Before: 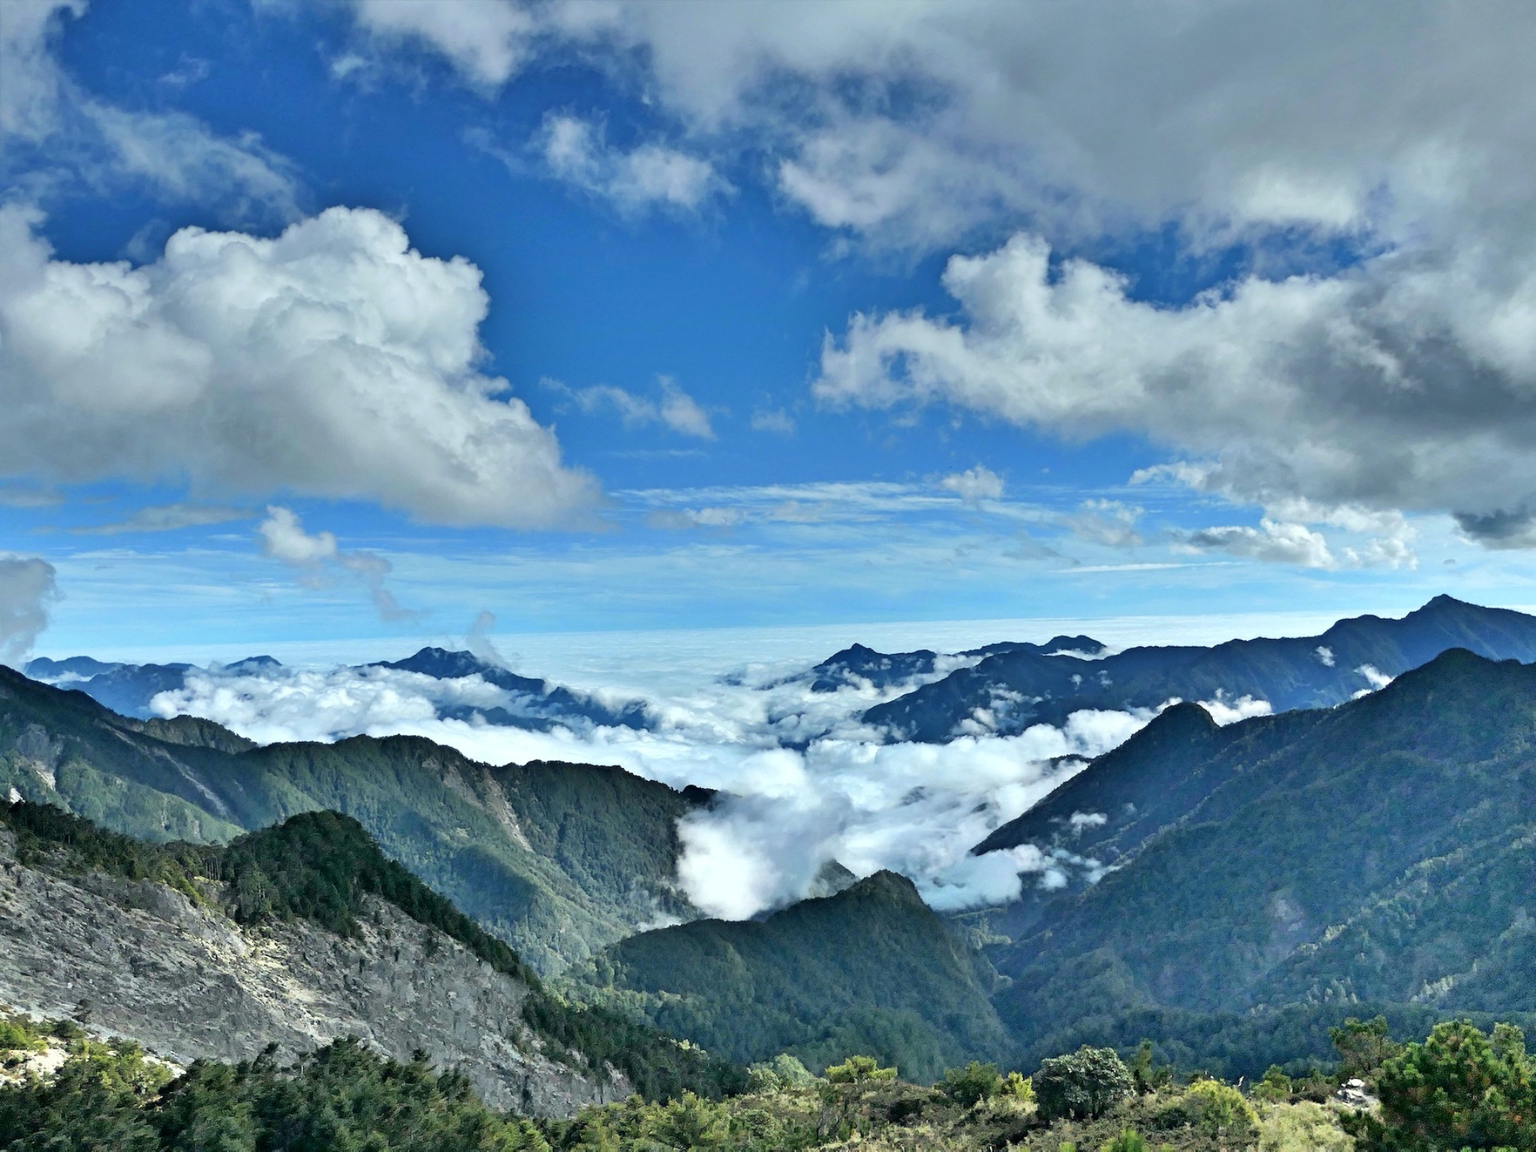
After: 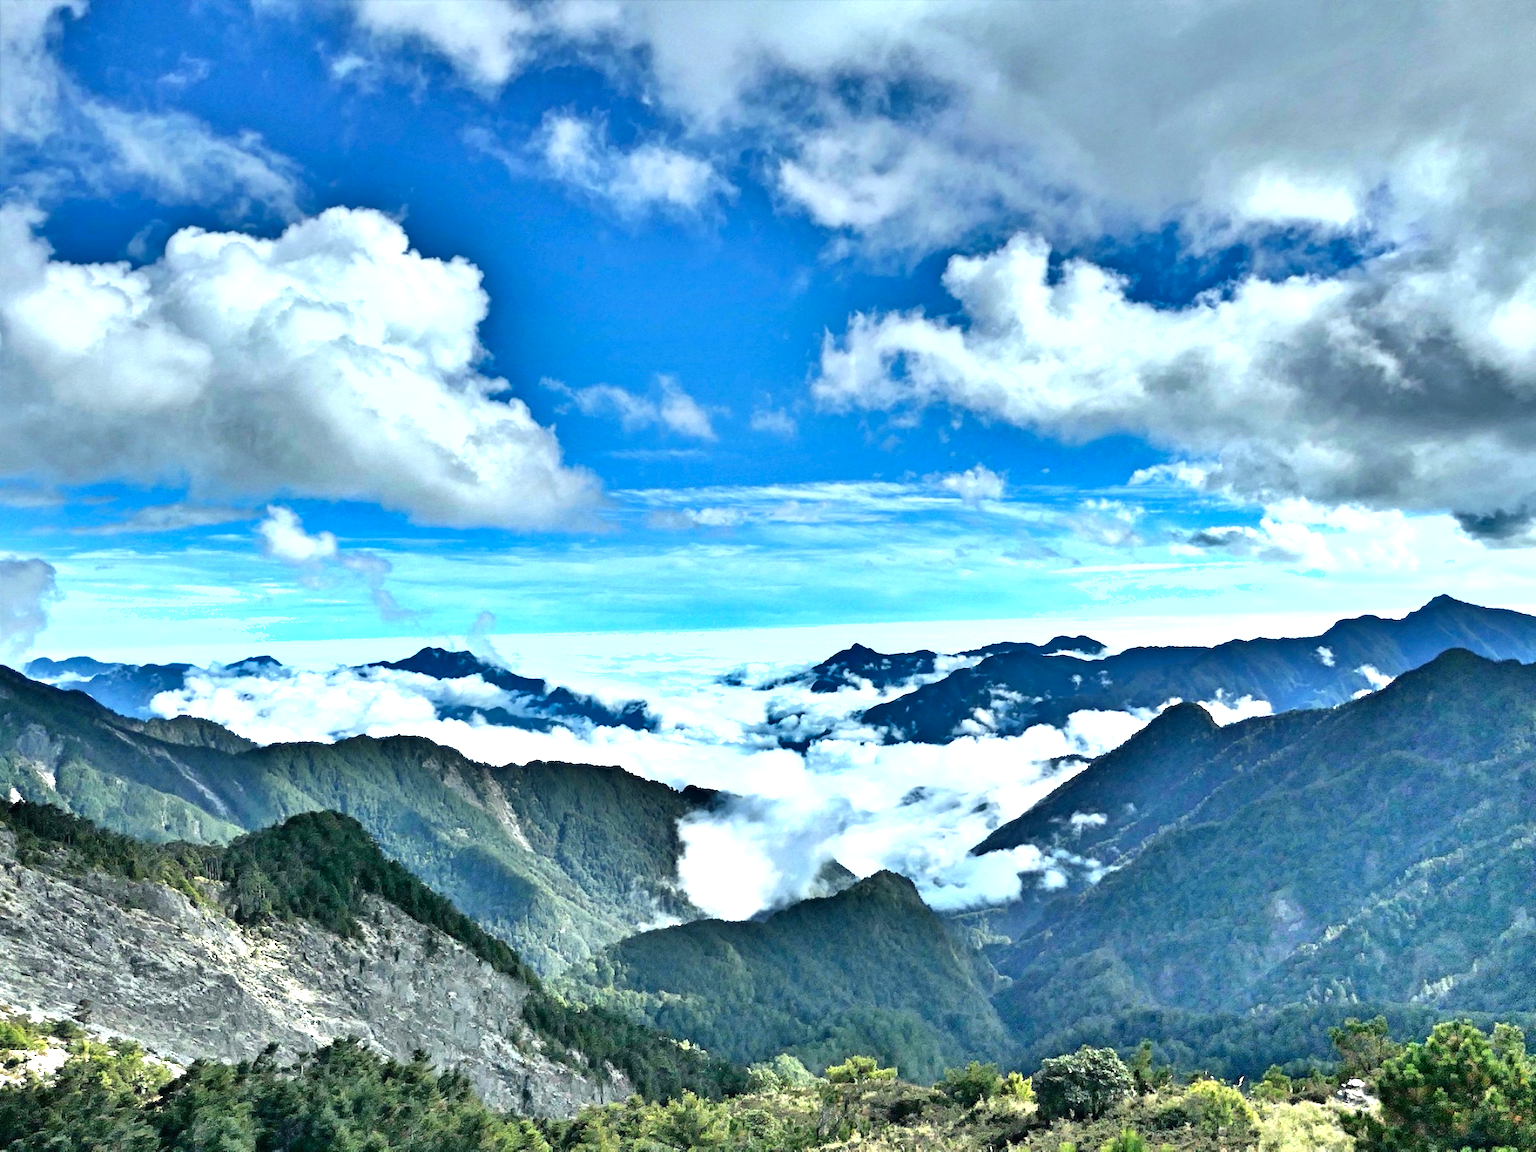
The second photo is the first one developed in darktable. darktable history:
shadows and highlights: soften with gaussian
levels: levels [0, 0.394, 0.787]
